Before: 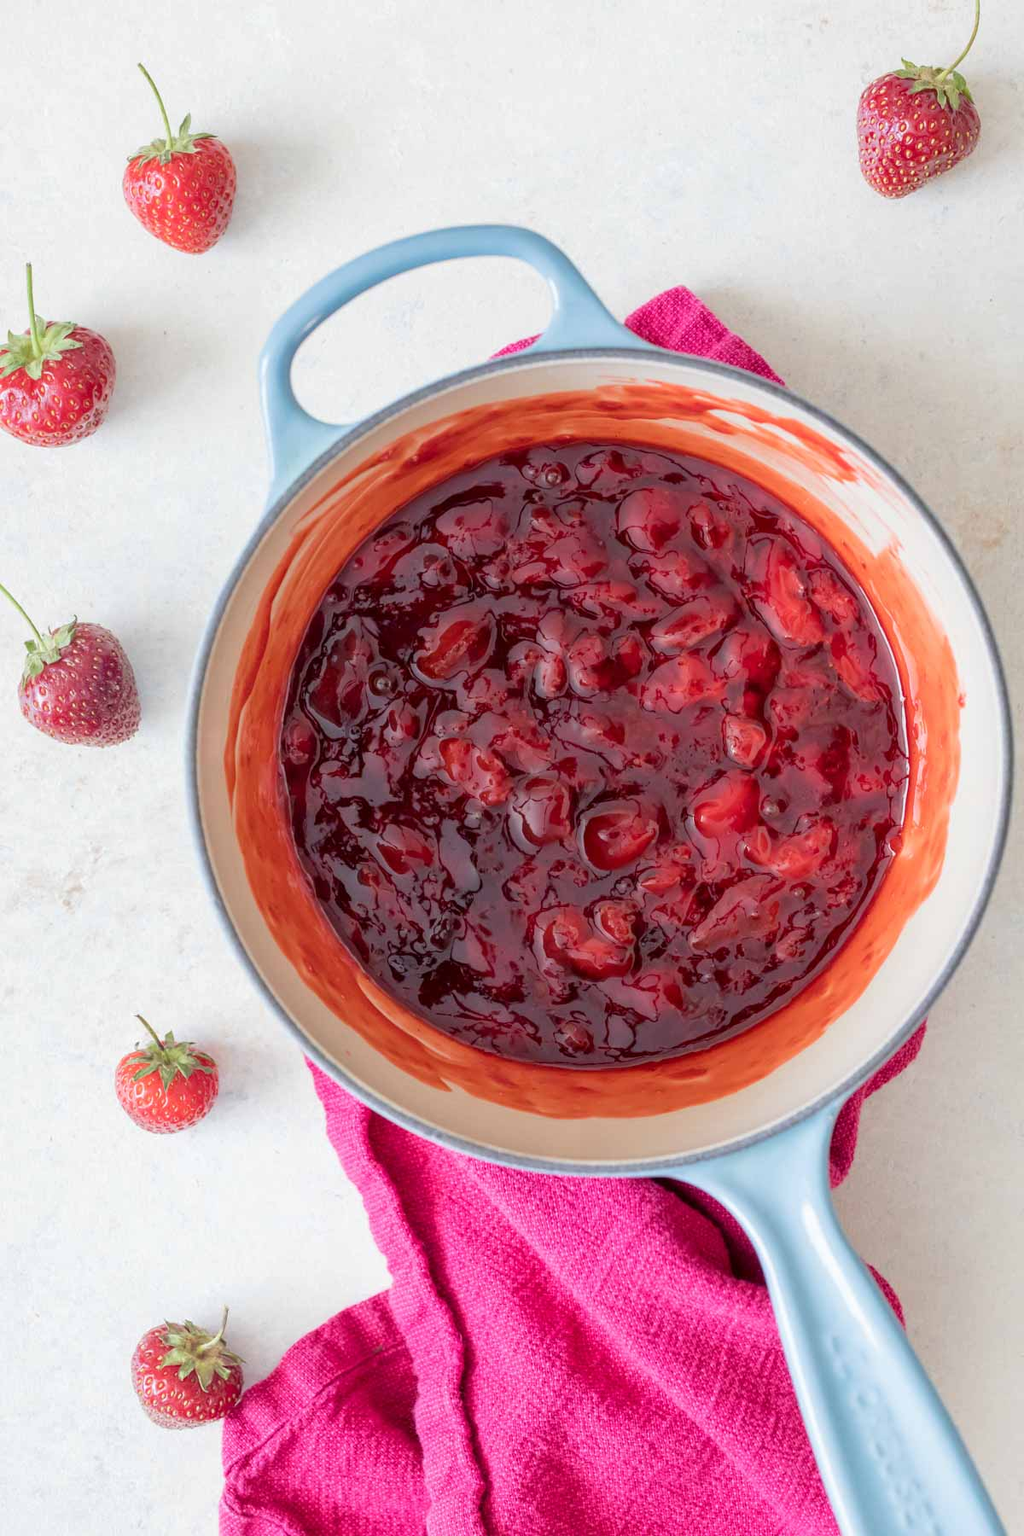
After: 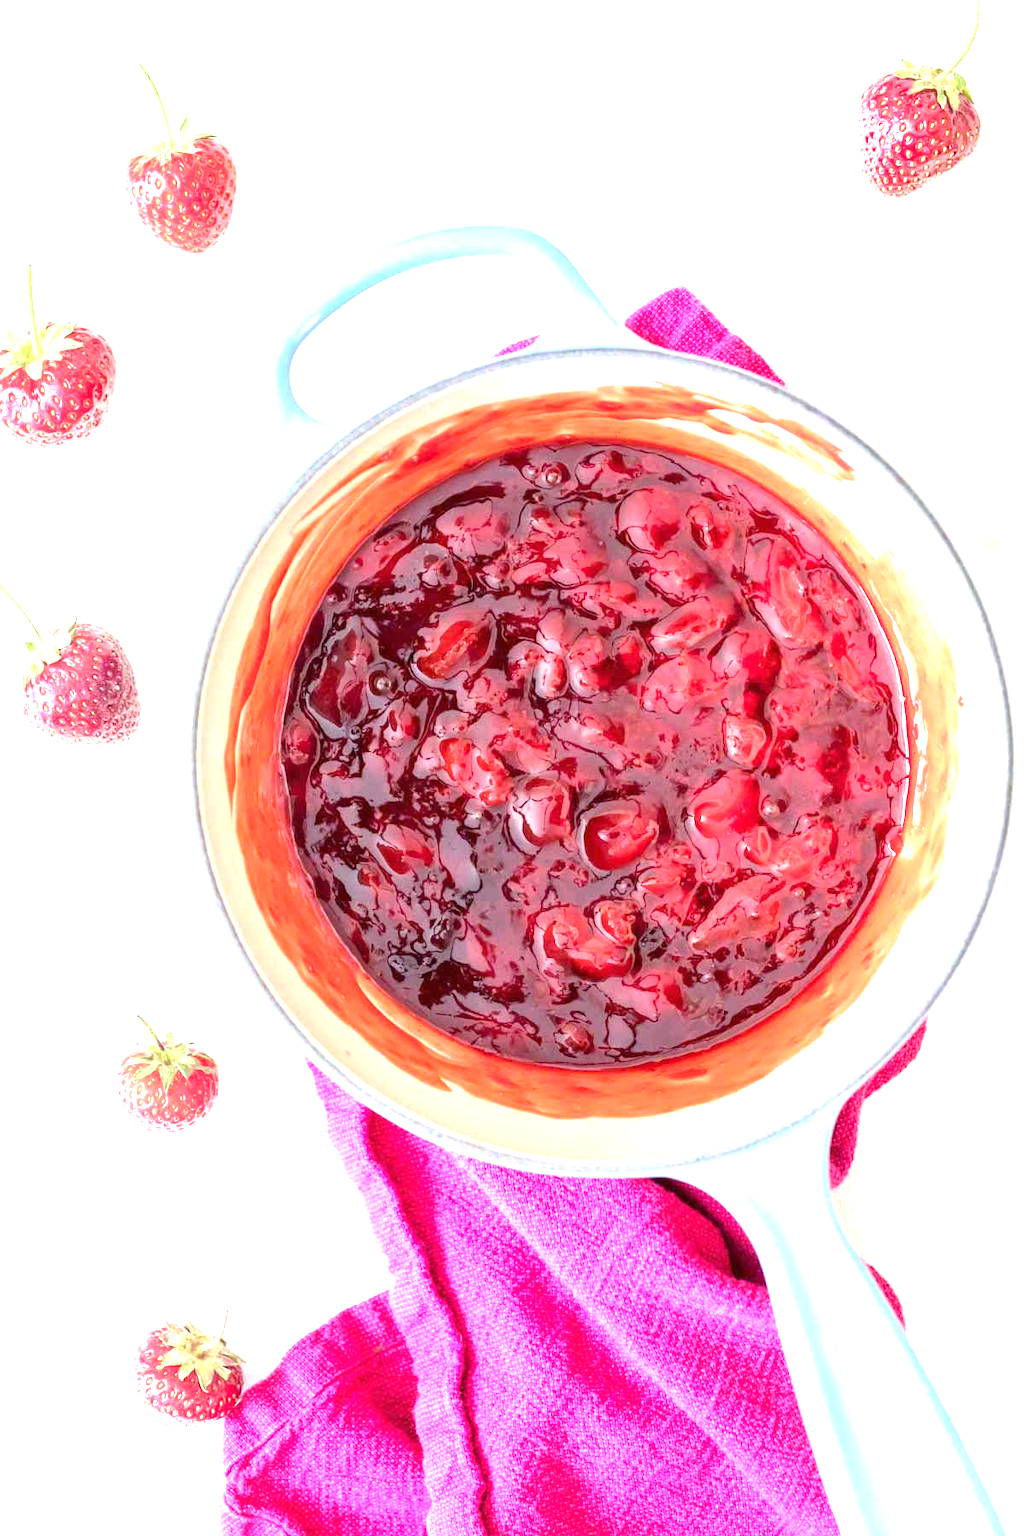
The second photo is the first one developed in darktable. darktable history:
exposure: black level correction 0, exposure 1.664 EV, compensate highlight preservation false
